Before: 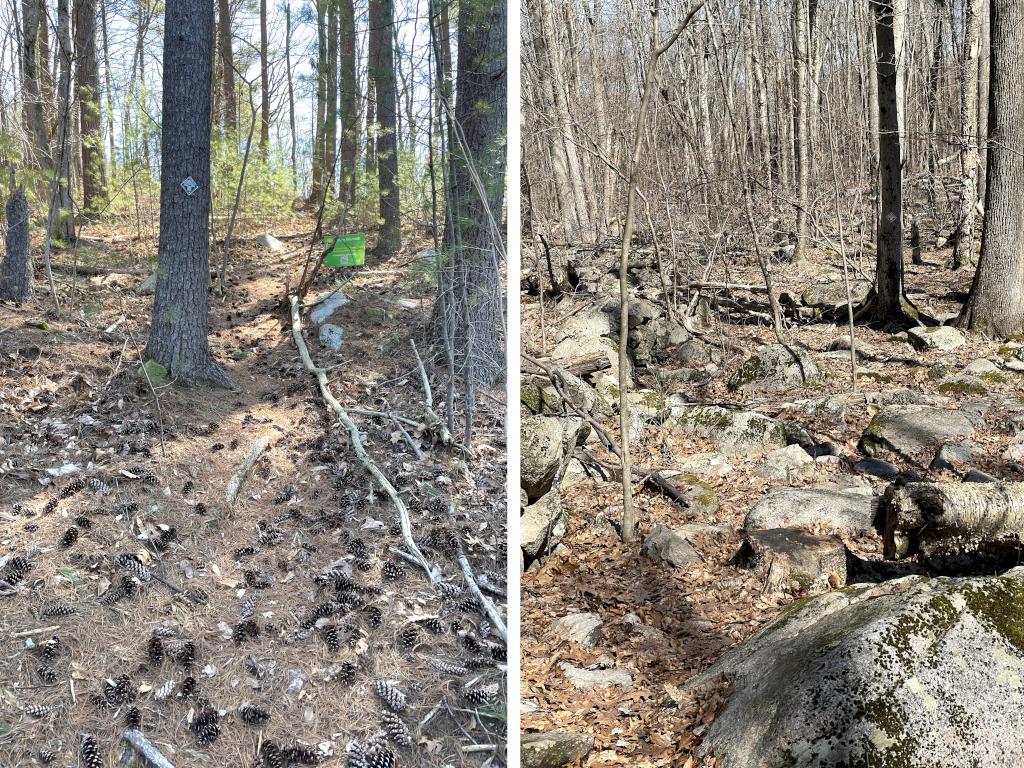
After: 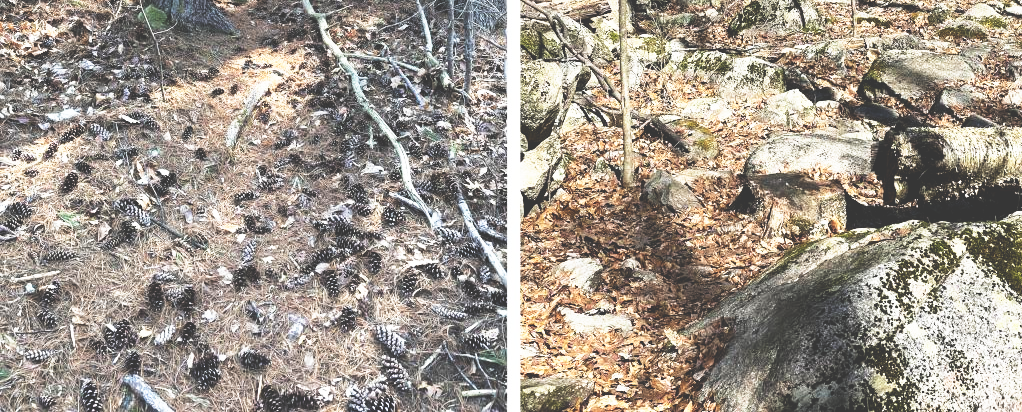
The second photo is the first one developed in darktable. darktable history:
base curve: curves: ch0 [(0, 0.036) (0.007, 0.037) (0.604, 0.887) (1, 1)], preserve colors none
crop and rotate: top 46.228%, right 0.1%
